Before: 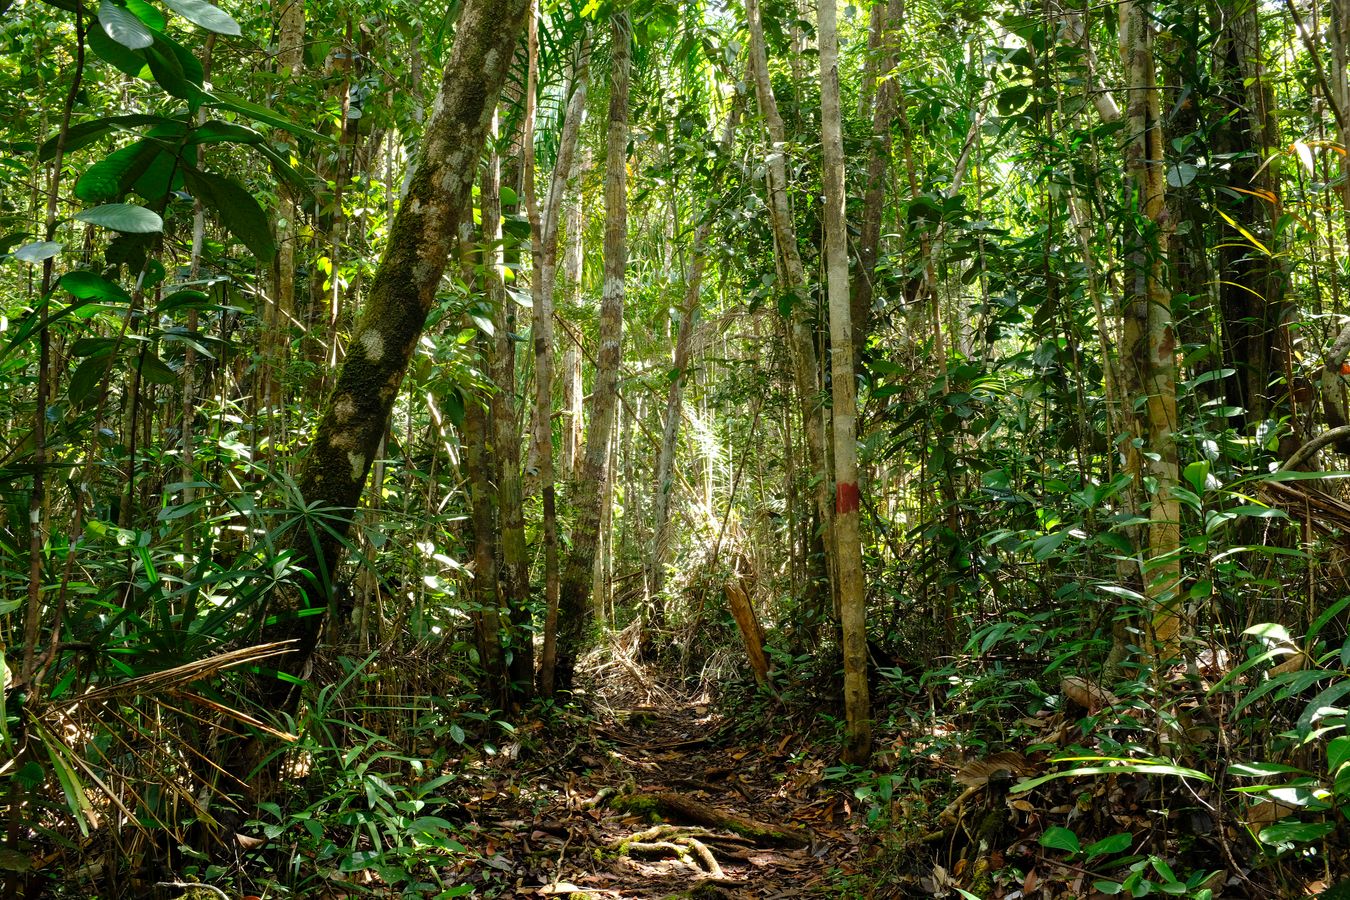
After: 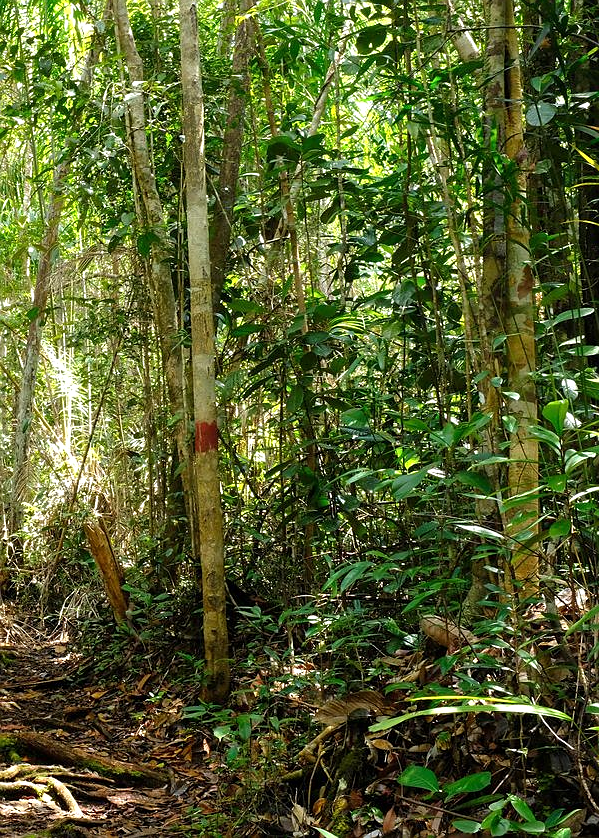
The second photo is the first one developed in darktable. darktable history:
crop: left 47.494%, top 6.809%, right 8.077%
exposure: exposure 0.349 EV, compensate exposure bias true, compensate highlight preservation false
sharpen: radius 0.978, amount 0.608
